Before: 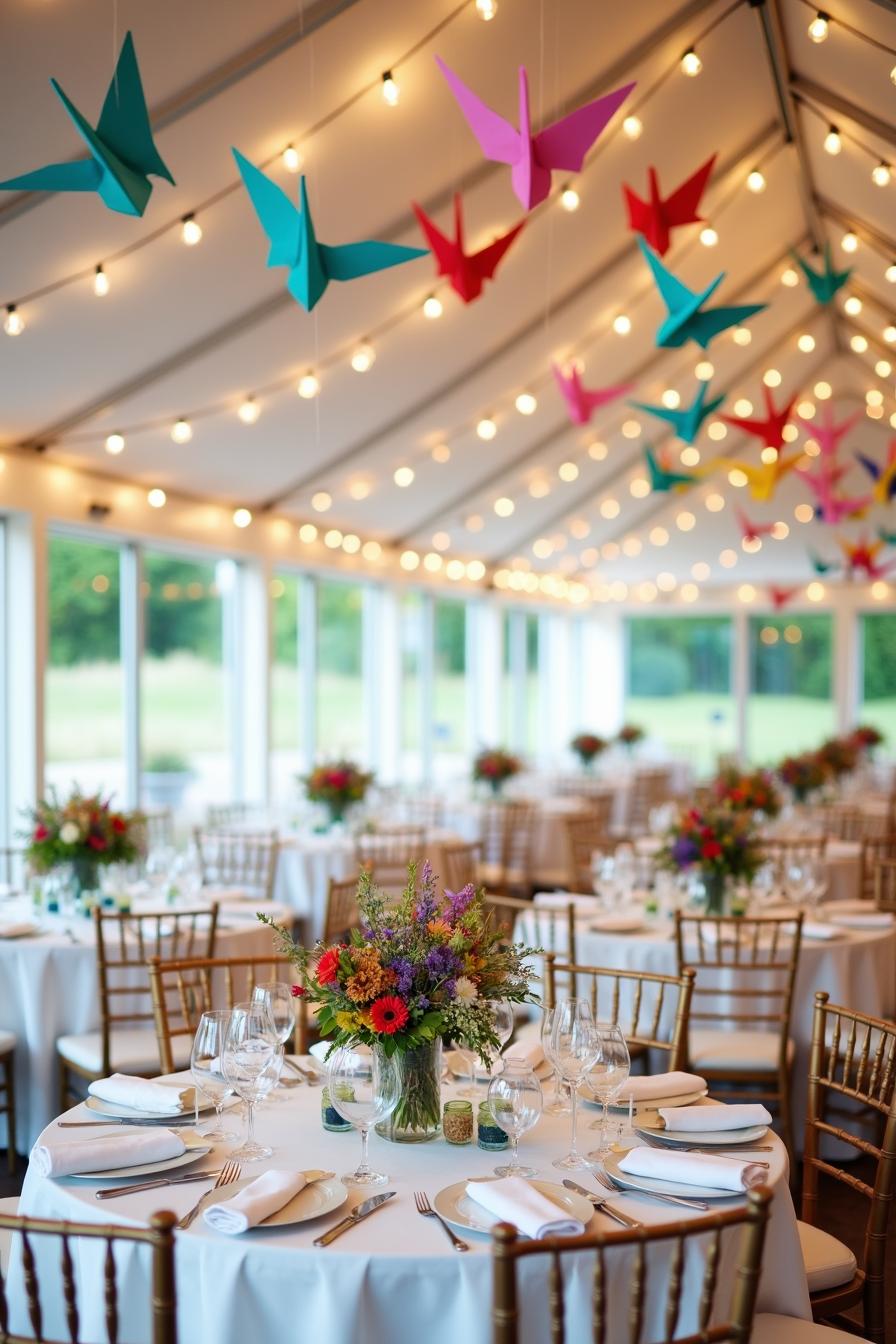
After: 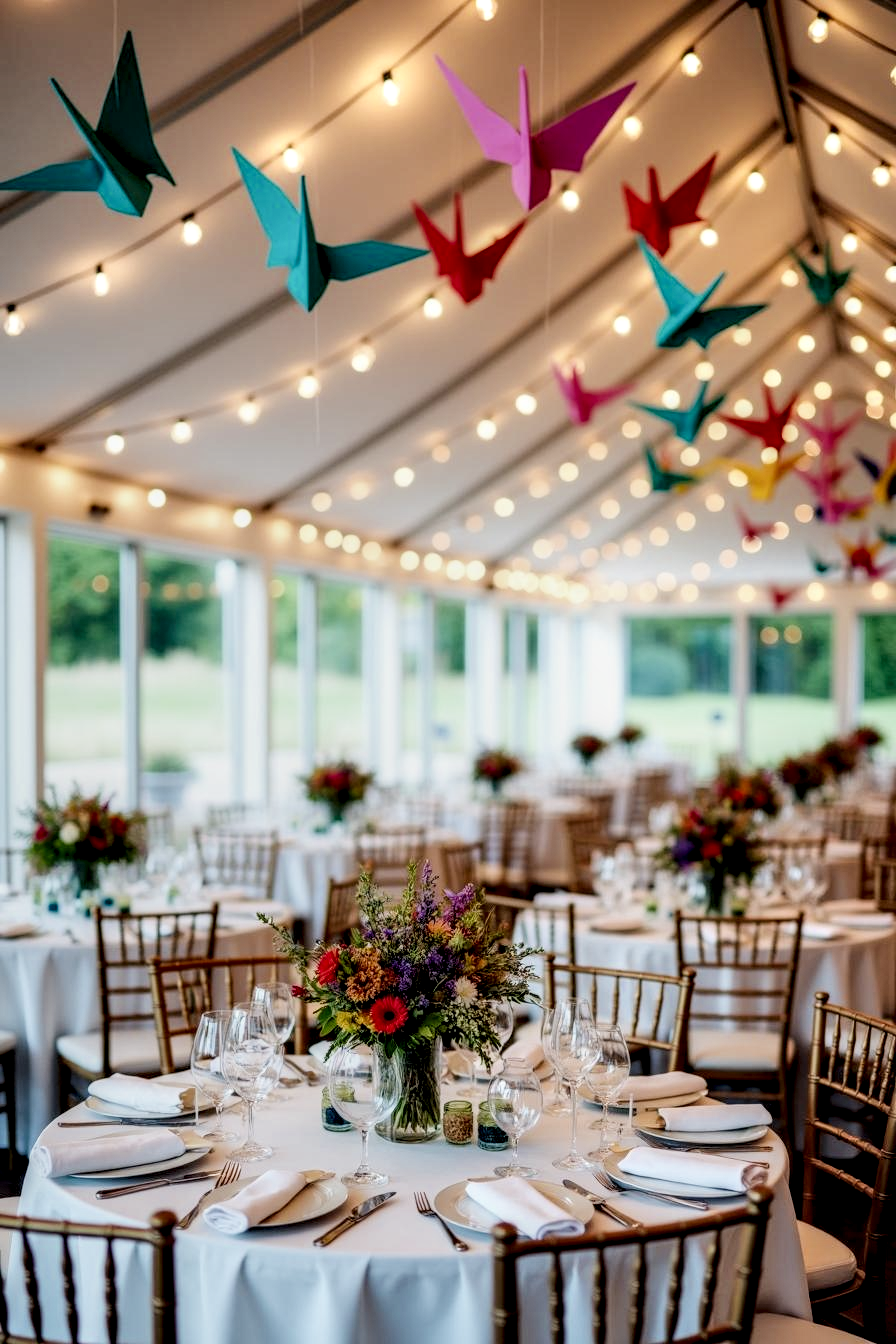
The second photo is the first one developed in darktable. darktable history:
filmic rgb: black relative exposure -7.65 EV, white relative exposure 4.56 EV, threshold 3.04 EV, hardness 3.61, enable highlight reconstruction true
local contrast: highlights 20%, detail 197%
